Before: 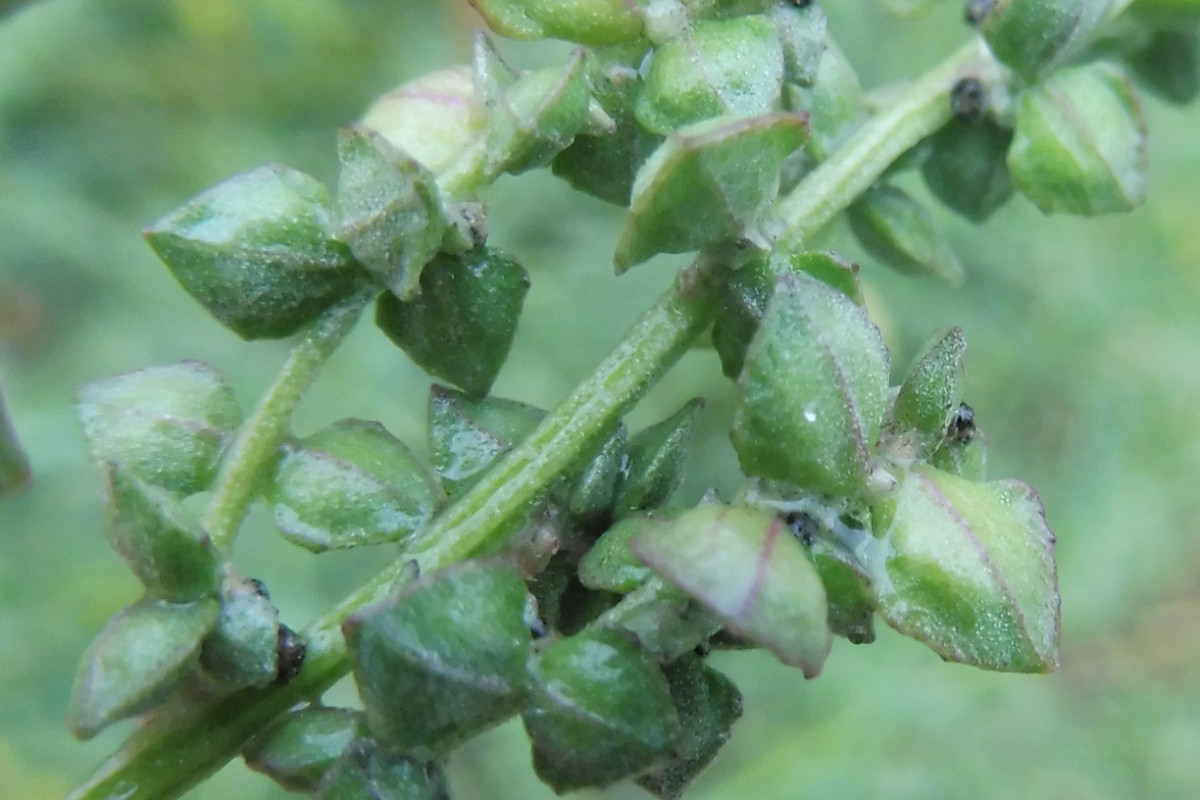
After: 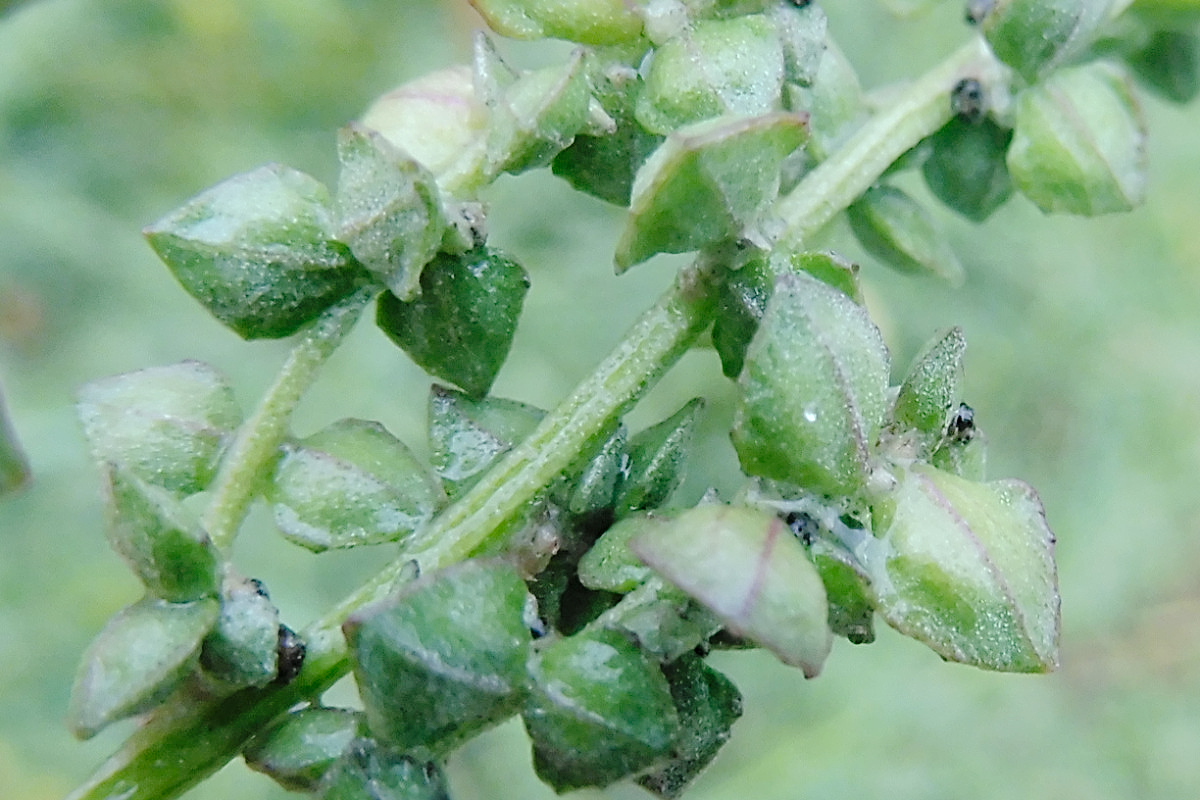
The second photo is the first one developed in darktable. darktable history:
sharpen: radius 2.817, amount 0.715
tone curve: curves: ch0 [(0, 0) (0.003, 0.011) (0.011, 0.012) (0.025, 0.013) (0.044, 0.023) (0.069, 0.04) (0.1, 0.06) (0.136, 0.094) (0.177, 0.145) (0.224, 0.213) (0.277, 0.301) (0.335, 0.389) (0.399, 0.473) (0.468, 0.554) (0.543, 0.627) (0.623, 0.694) (0.709, 0.763) (0.801, 0.83) (0.898, 0.906) (1, 1)], preserve colors none
